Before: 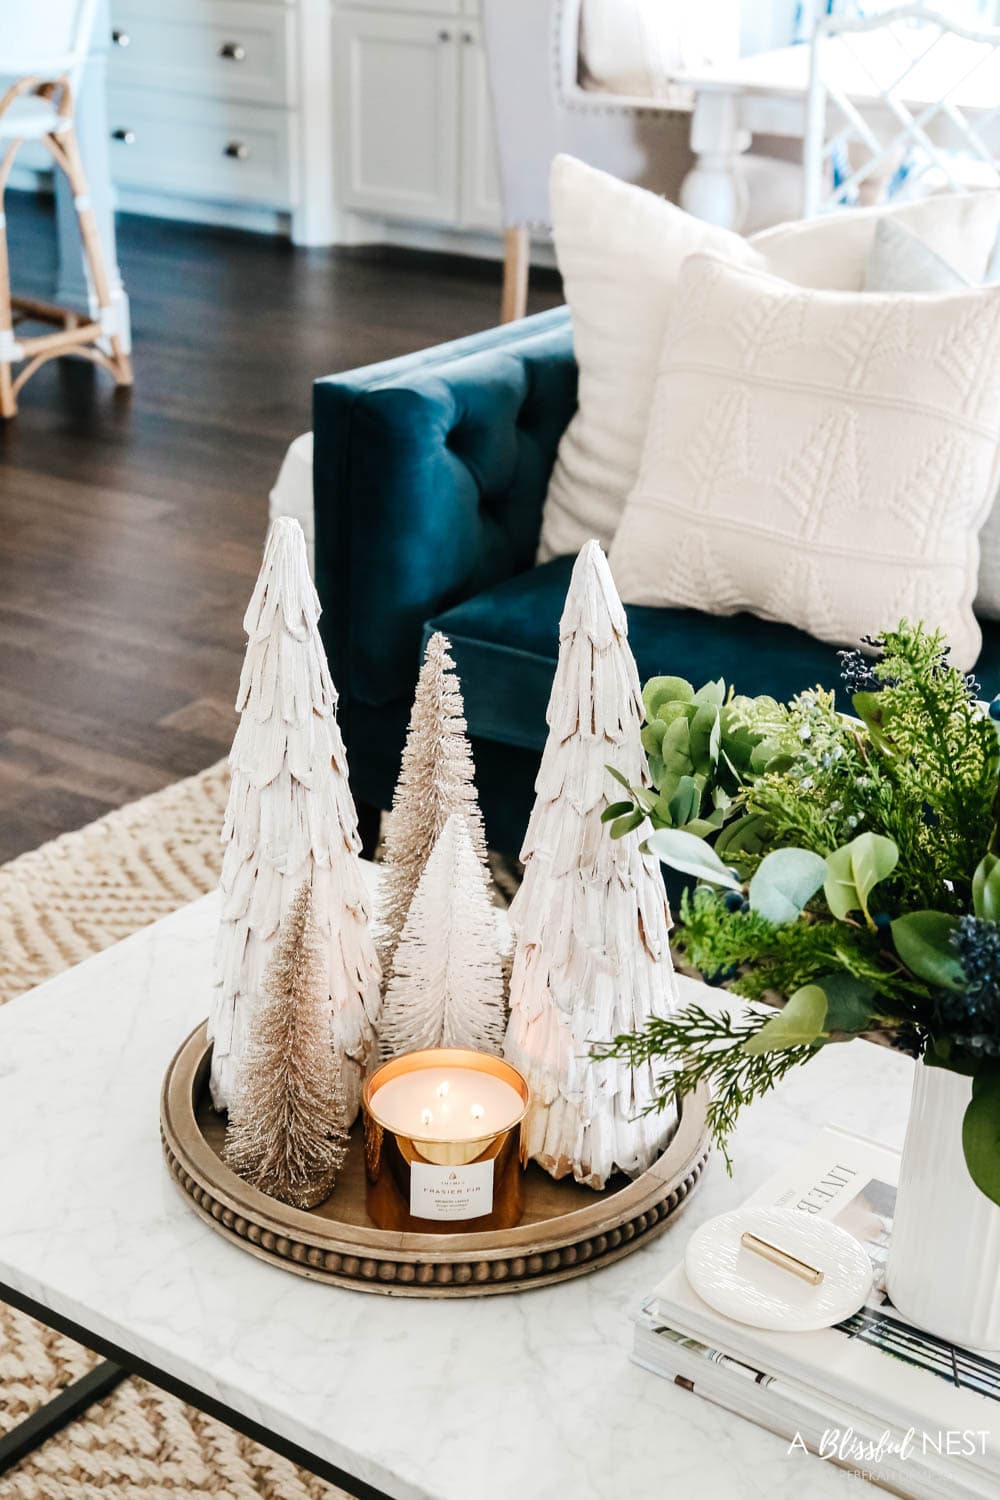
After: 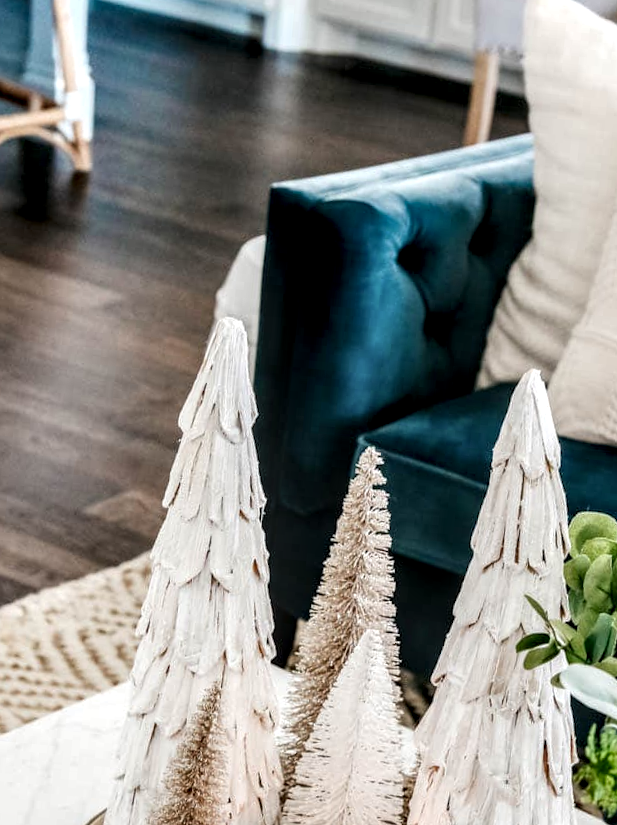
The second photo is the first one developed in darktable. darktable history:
local contrast: detail 160%
crop and rotate: angle -5.42°, left 2.067%, top 6.804%, right 27.669%, bottom 30.641%
